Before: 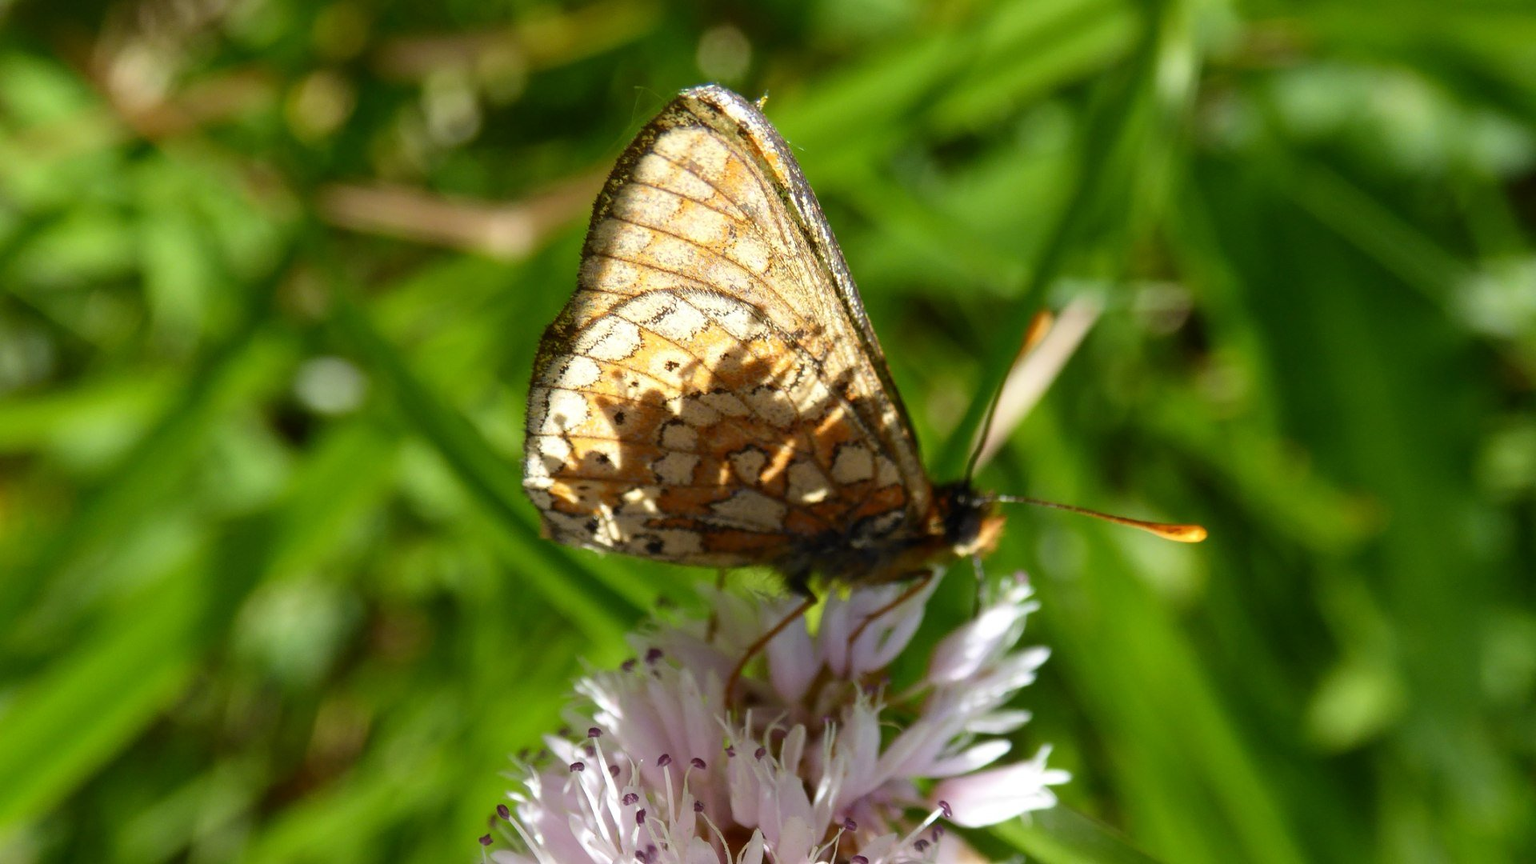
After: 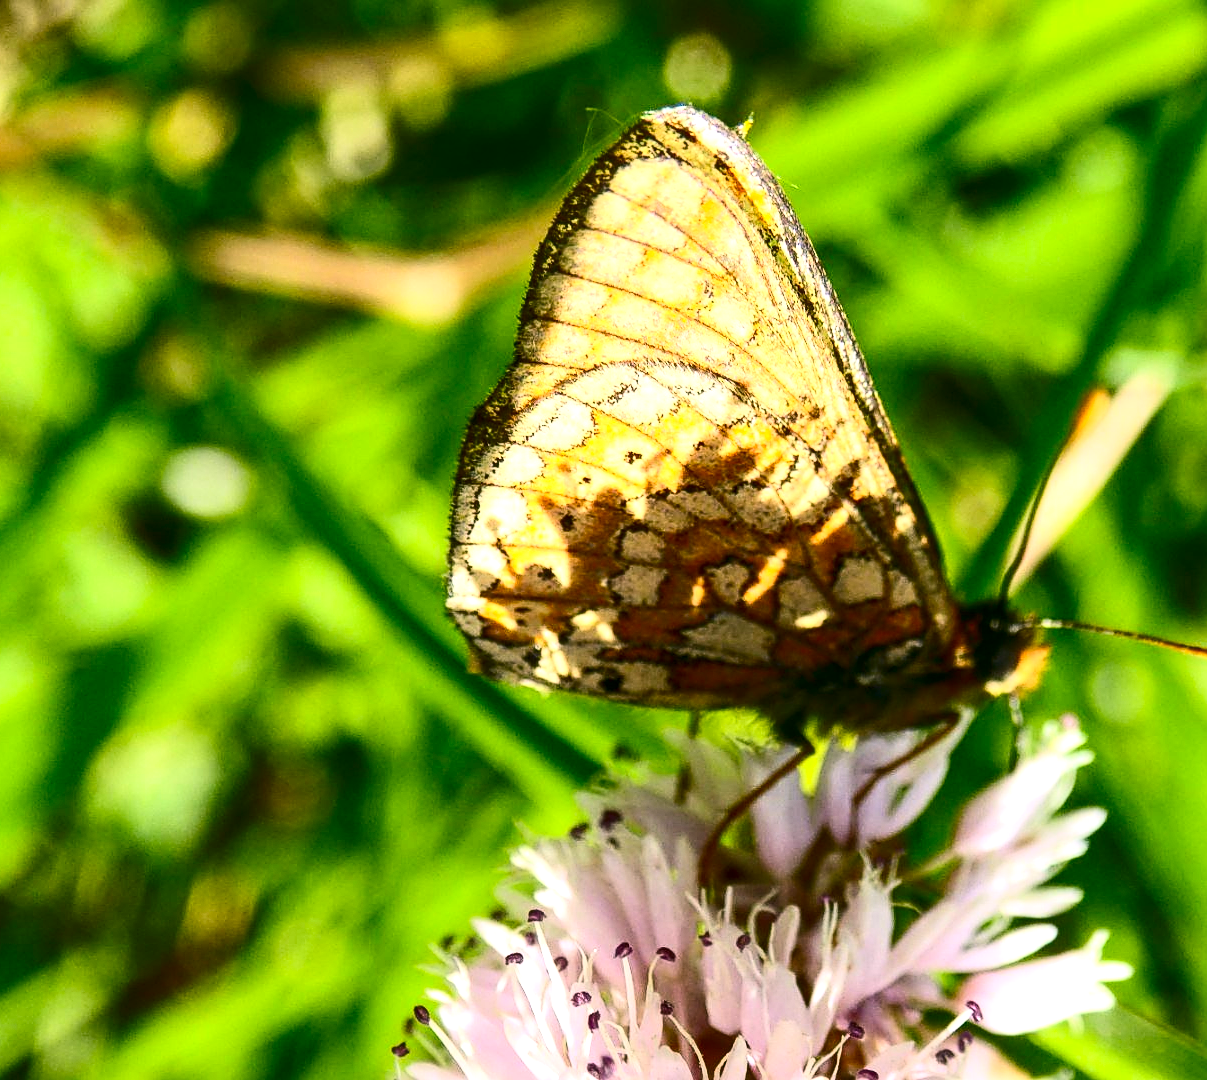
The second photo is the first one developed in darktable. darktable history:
exposure: exposure 0.652 EV, compensate exposure bias true, compensate highlight preservation false
crop: left 10.815%, right 26.295%
sharpen: on, module defaults
contrast brightness saturation: contrast 0.4, brightness 0.045, saturation 0.253
color correction: highlights a* 4.19, highlights b* 4.97, shadows a* -7.02, shadows b* 4.91
local contrast: on, module defaults
